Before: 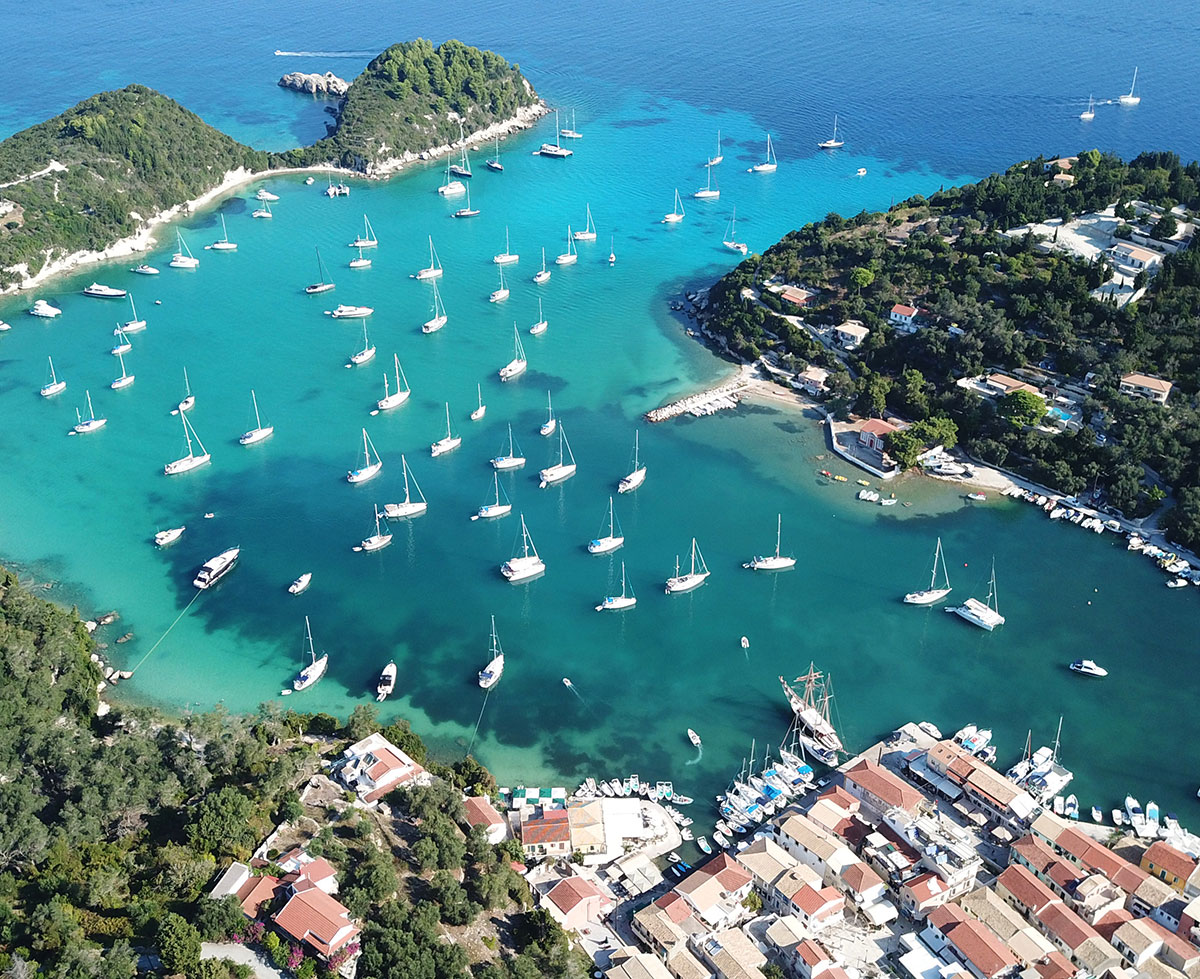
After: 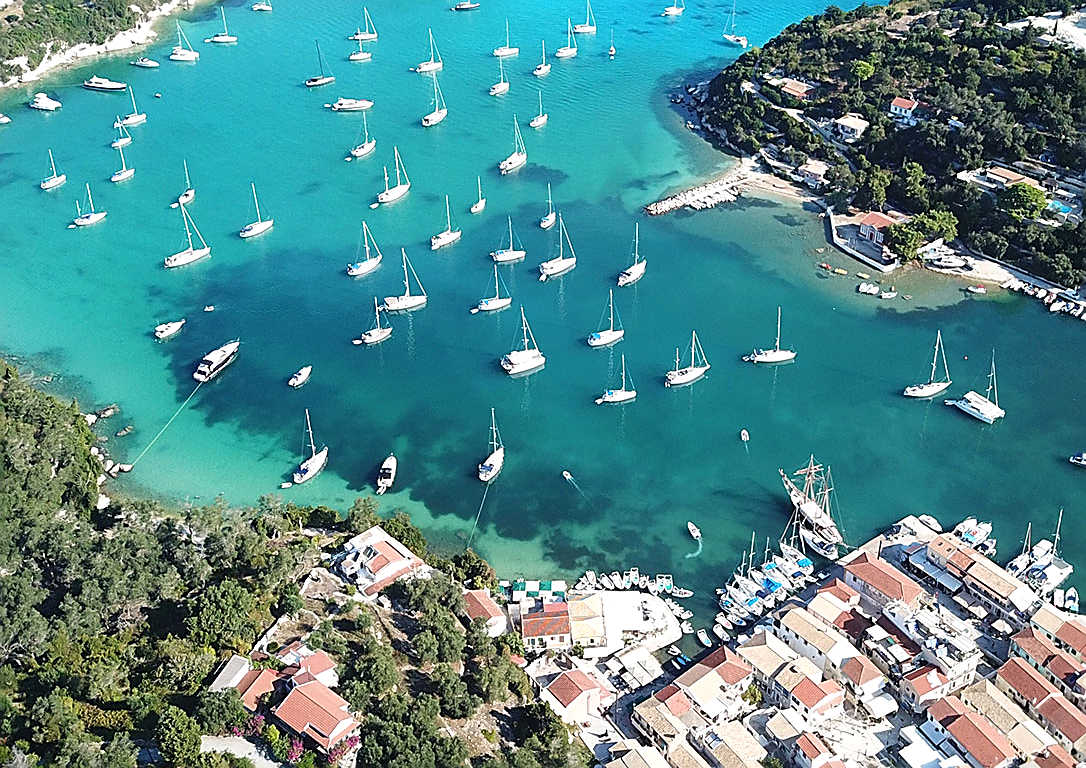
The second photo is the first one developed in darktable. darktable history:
sharpen: amount 0.741
exposure: exposure 0.178 EV, compensate highlight preservation false
crop: top 21.18%, right 9.433%, bottom 0.335%
